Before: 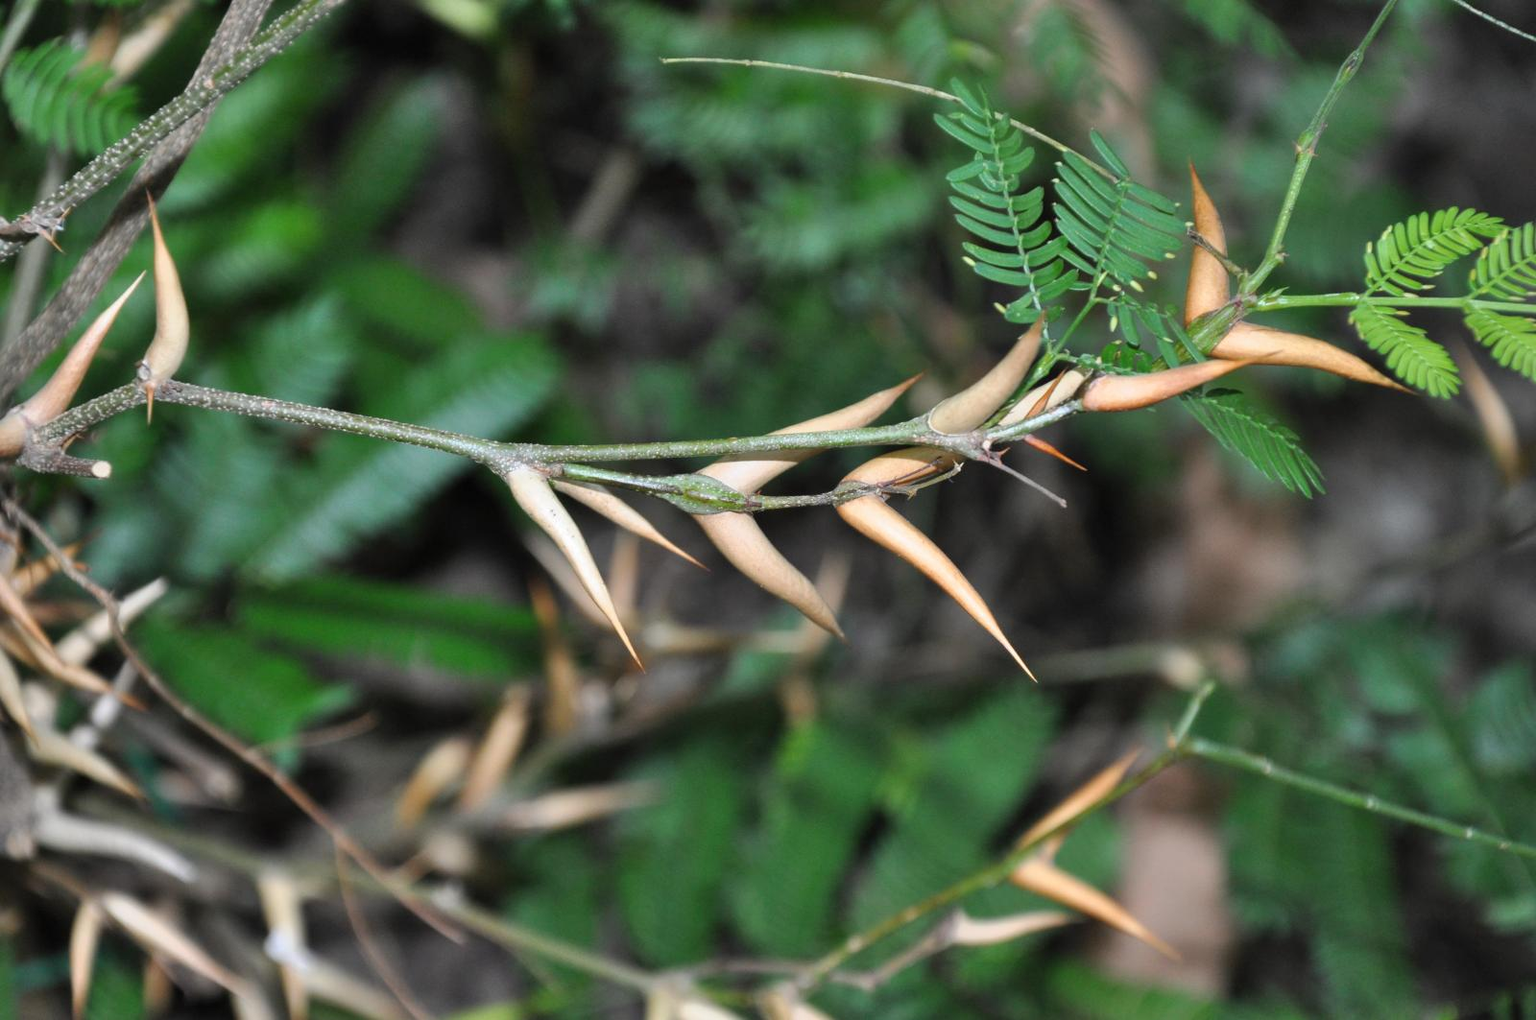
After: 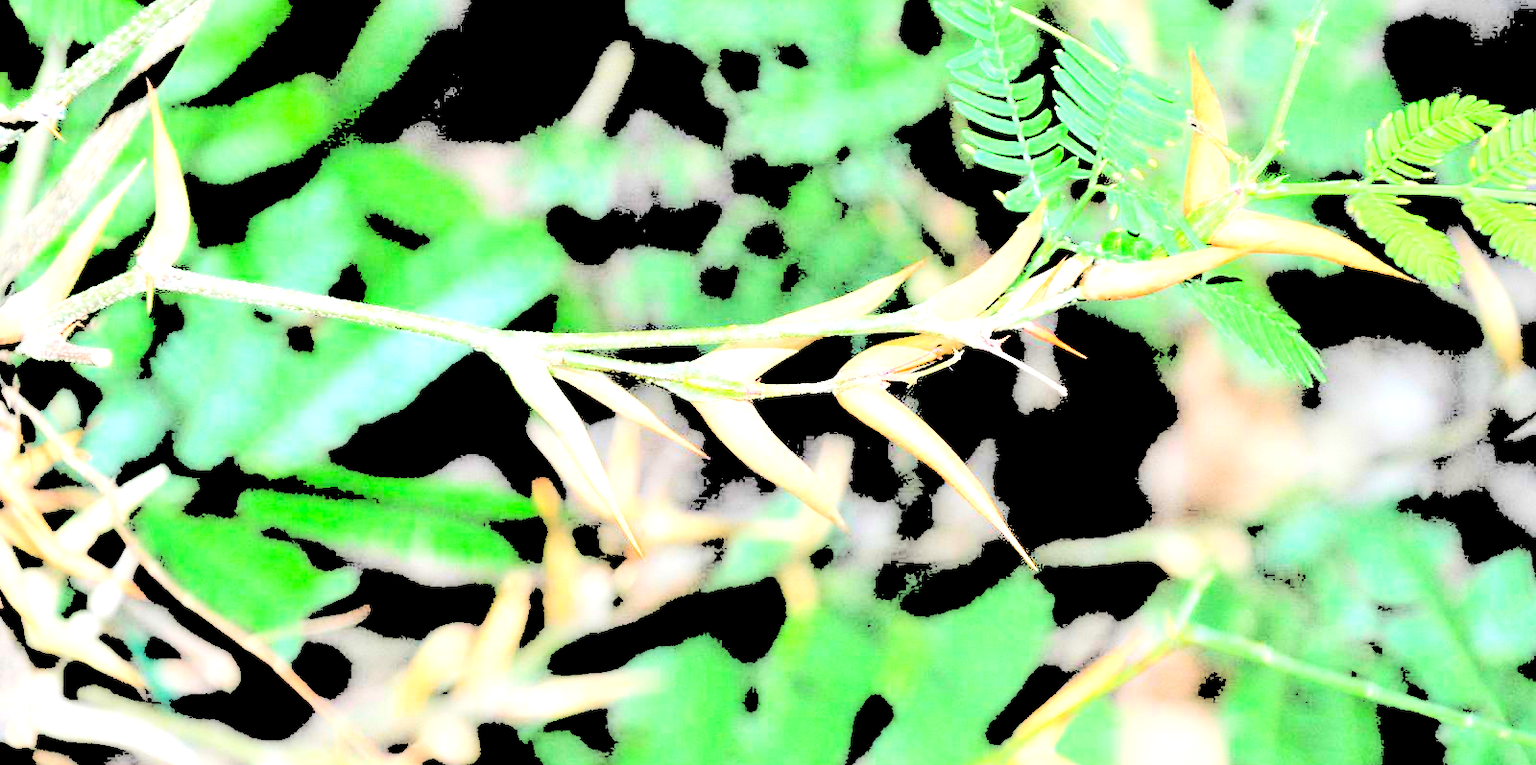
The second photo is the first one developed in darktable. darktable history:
levels: white 99.96%, levels [0.246, 0.256, 0.506]
crop: top 11.046%, bottom 13.926%
